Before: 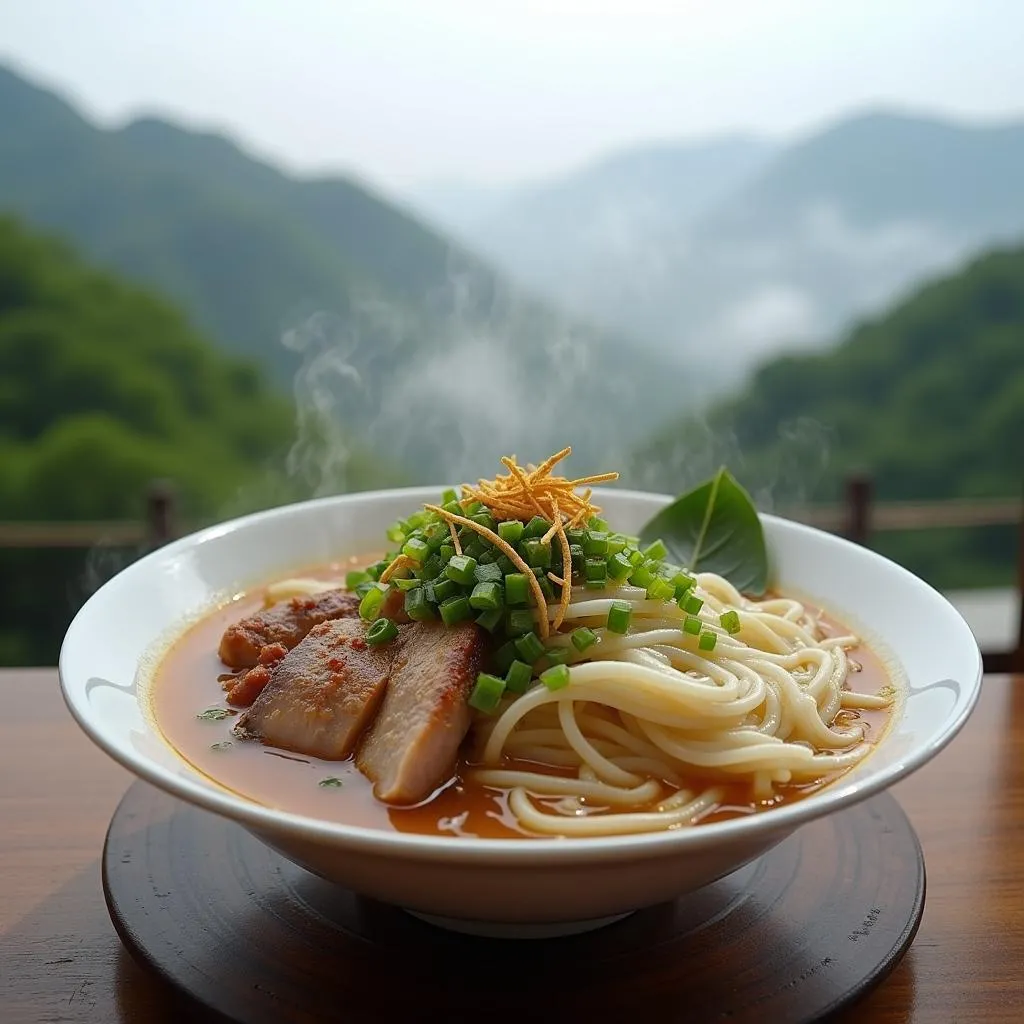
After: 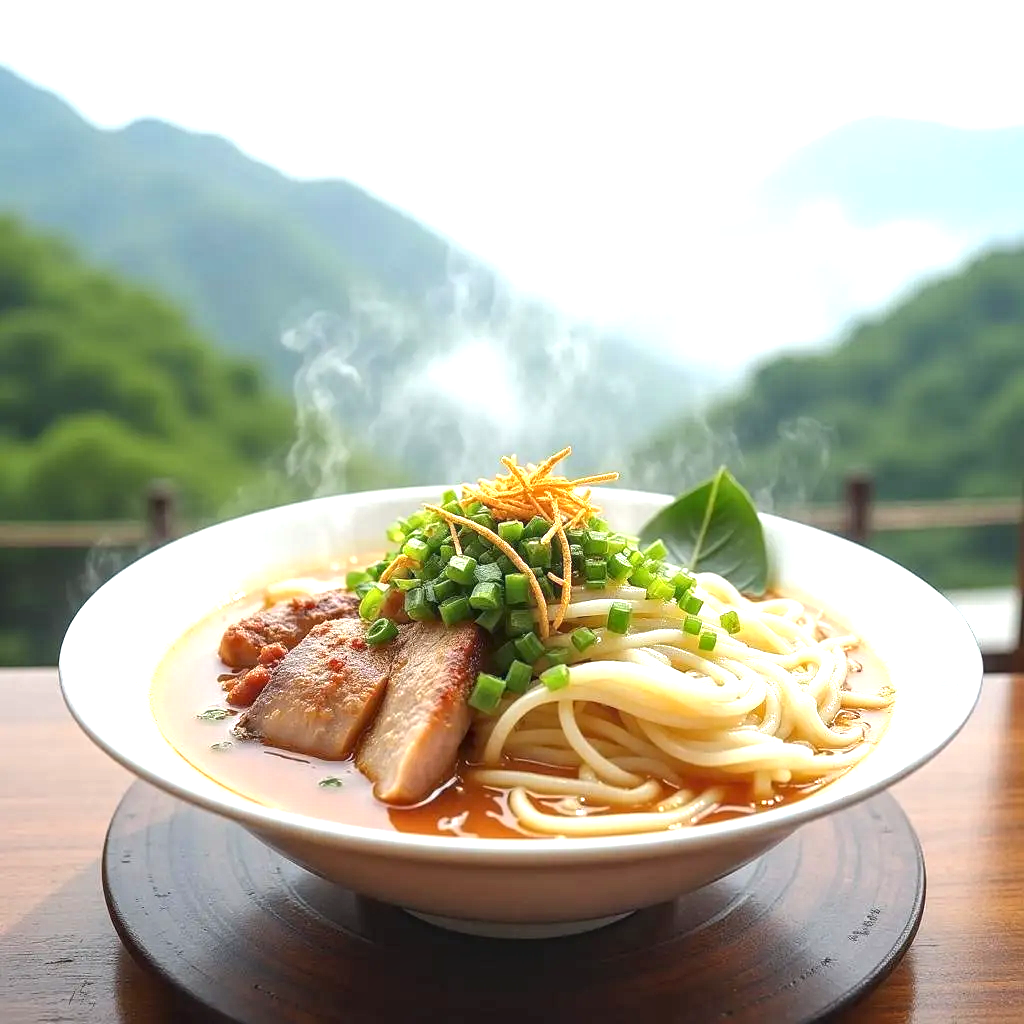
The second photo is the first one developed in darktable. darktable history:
exposure: black level correction 0, exposure 1.279 EV, compensate highlight preservation false
local contrast: on, module defaults
